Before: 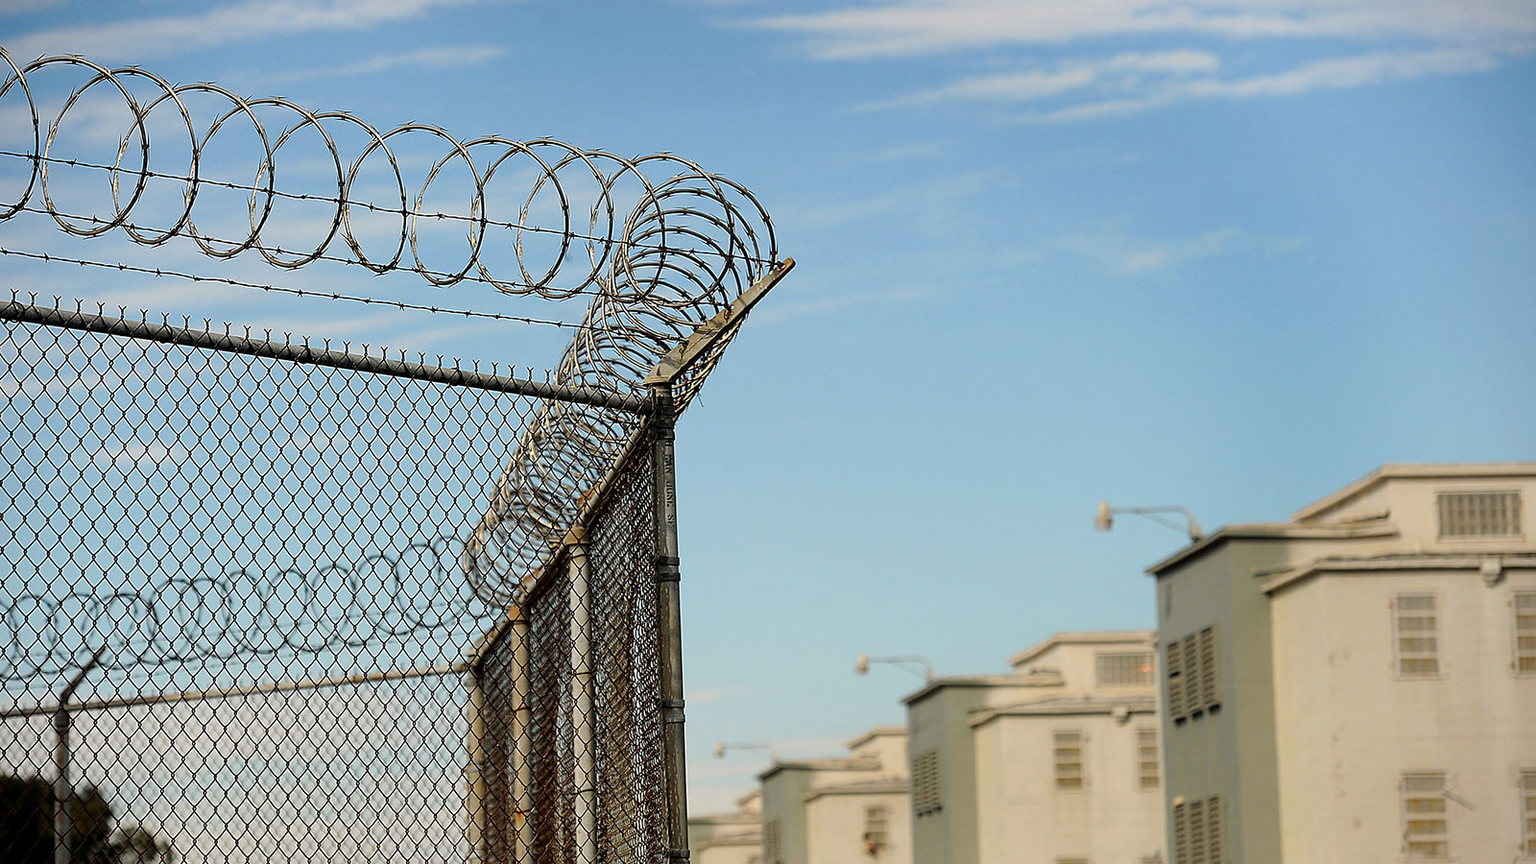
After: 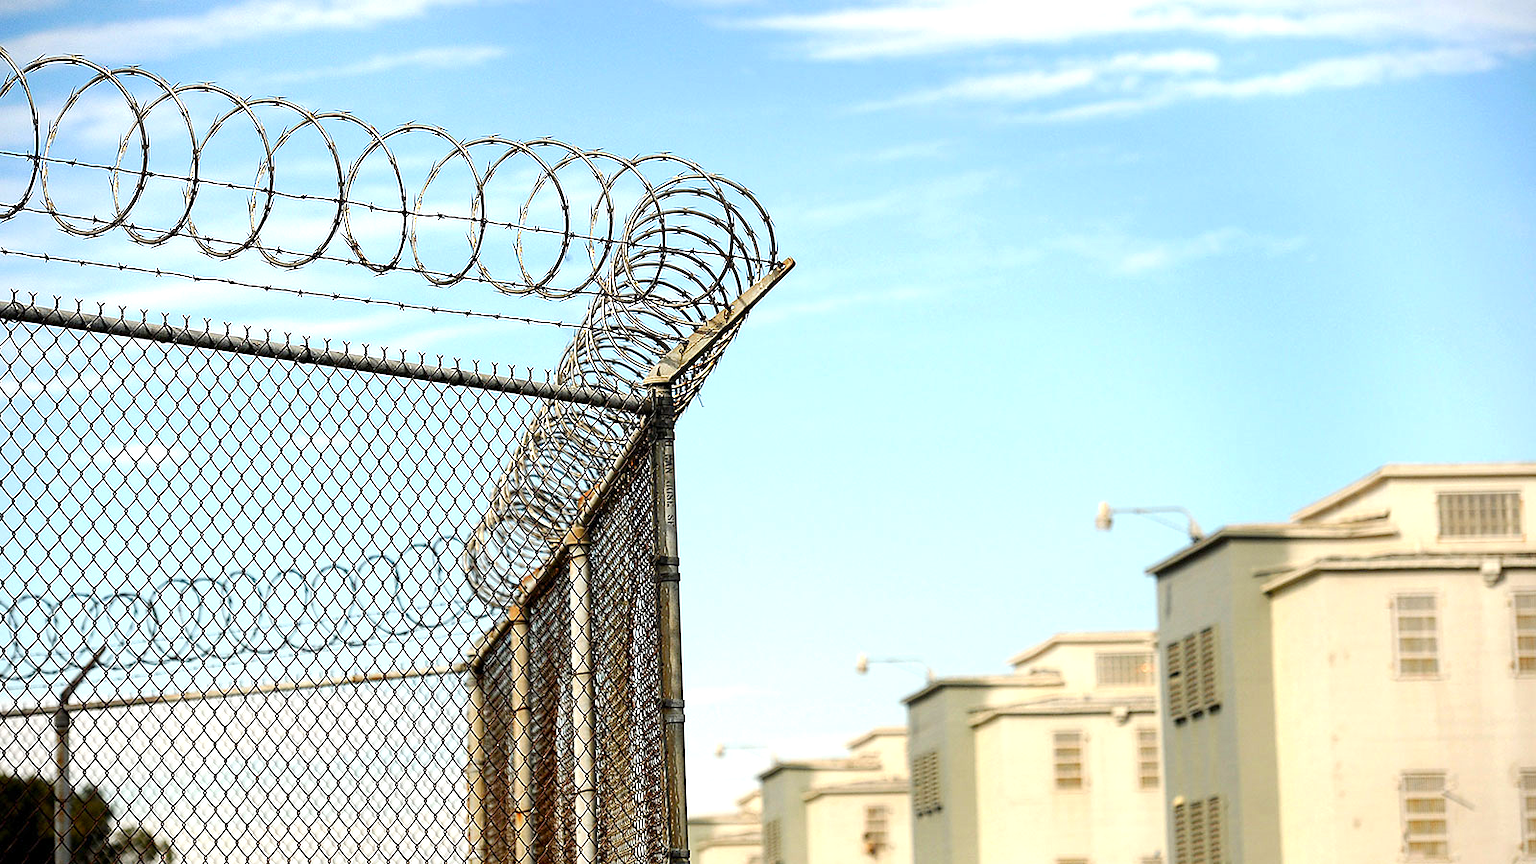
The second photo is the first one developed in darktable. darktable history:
color balance rgb: perceptual saturation grading › global saturation 20%, perceptual saturation grading › highlights -25%, perceptual saturation grading › shadows 25%
exposure: exposure 0.999 EV, compensate highlight preservation false
